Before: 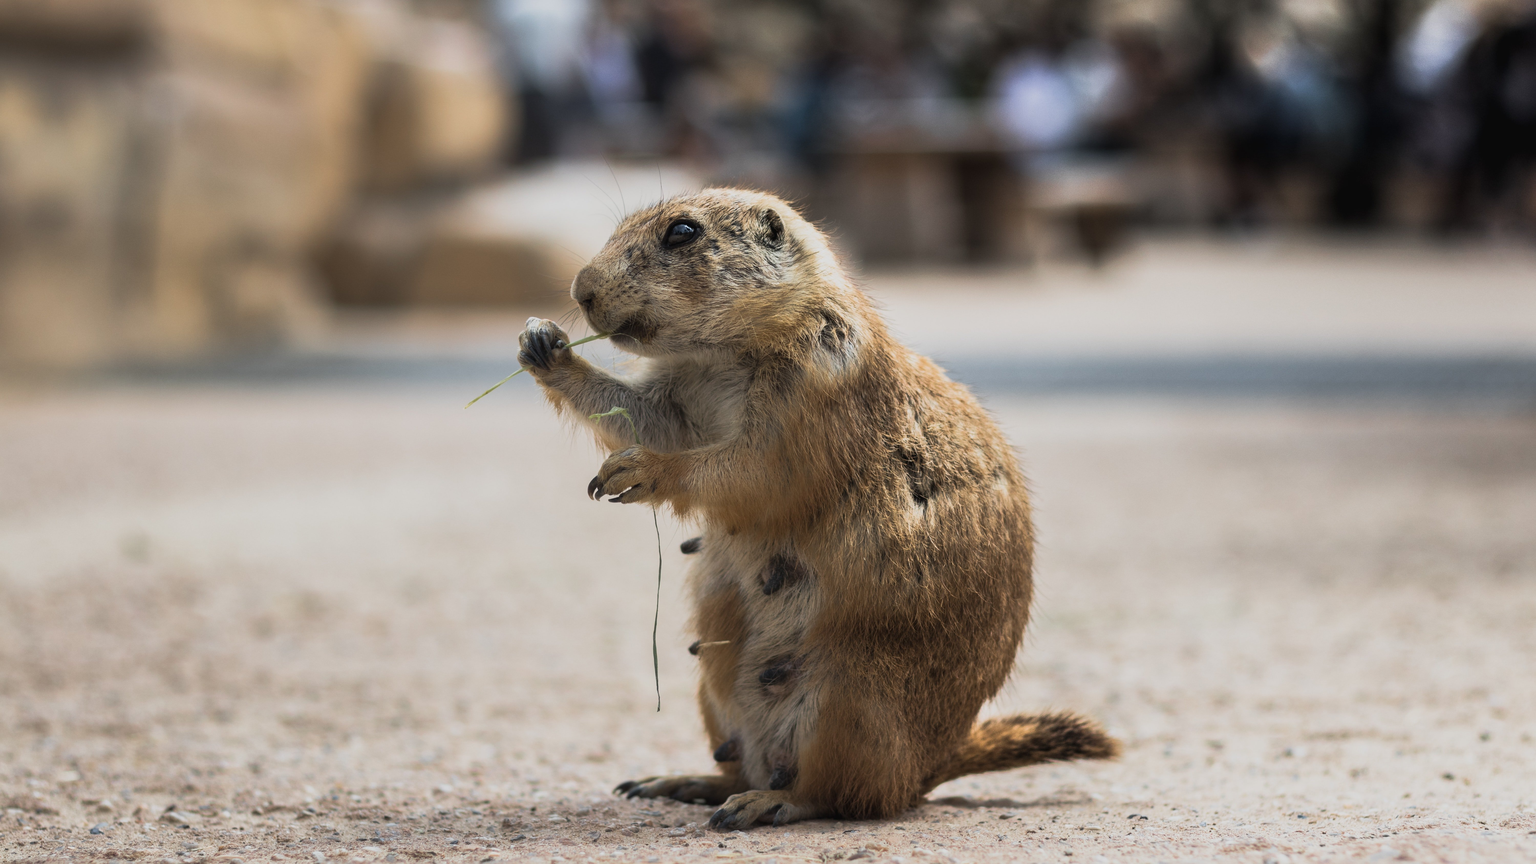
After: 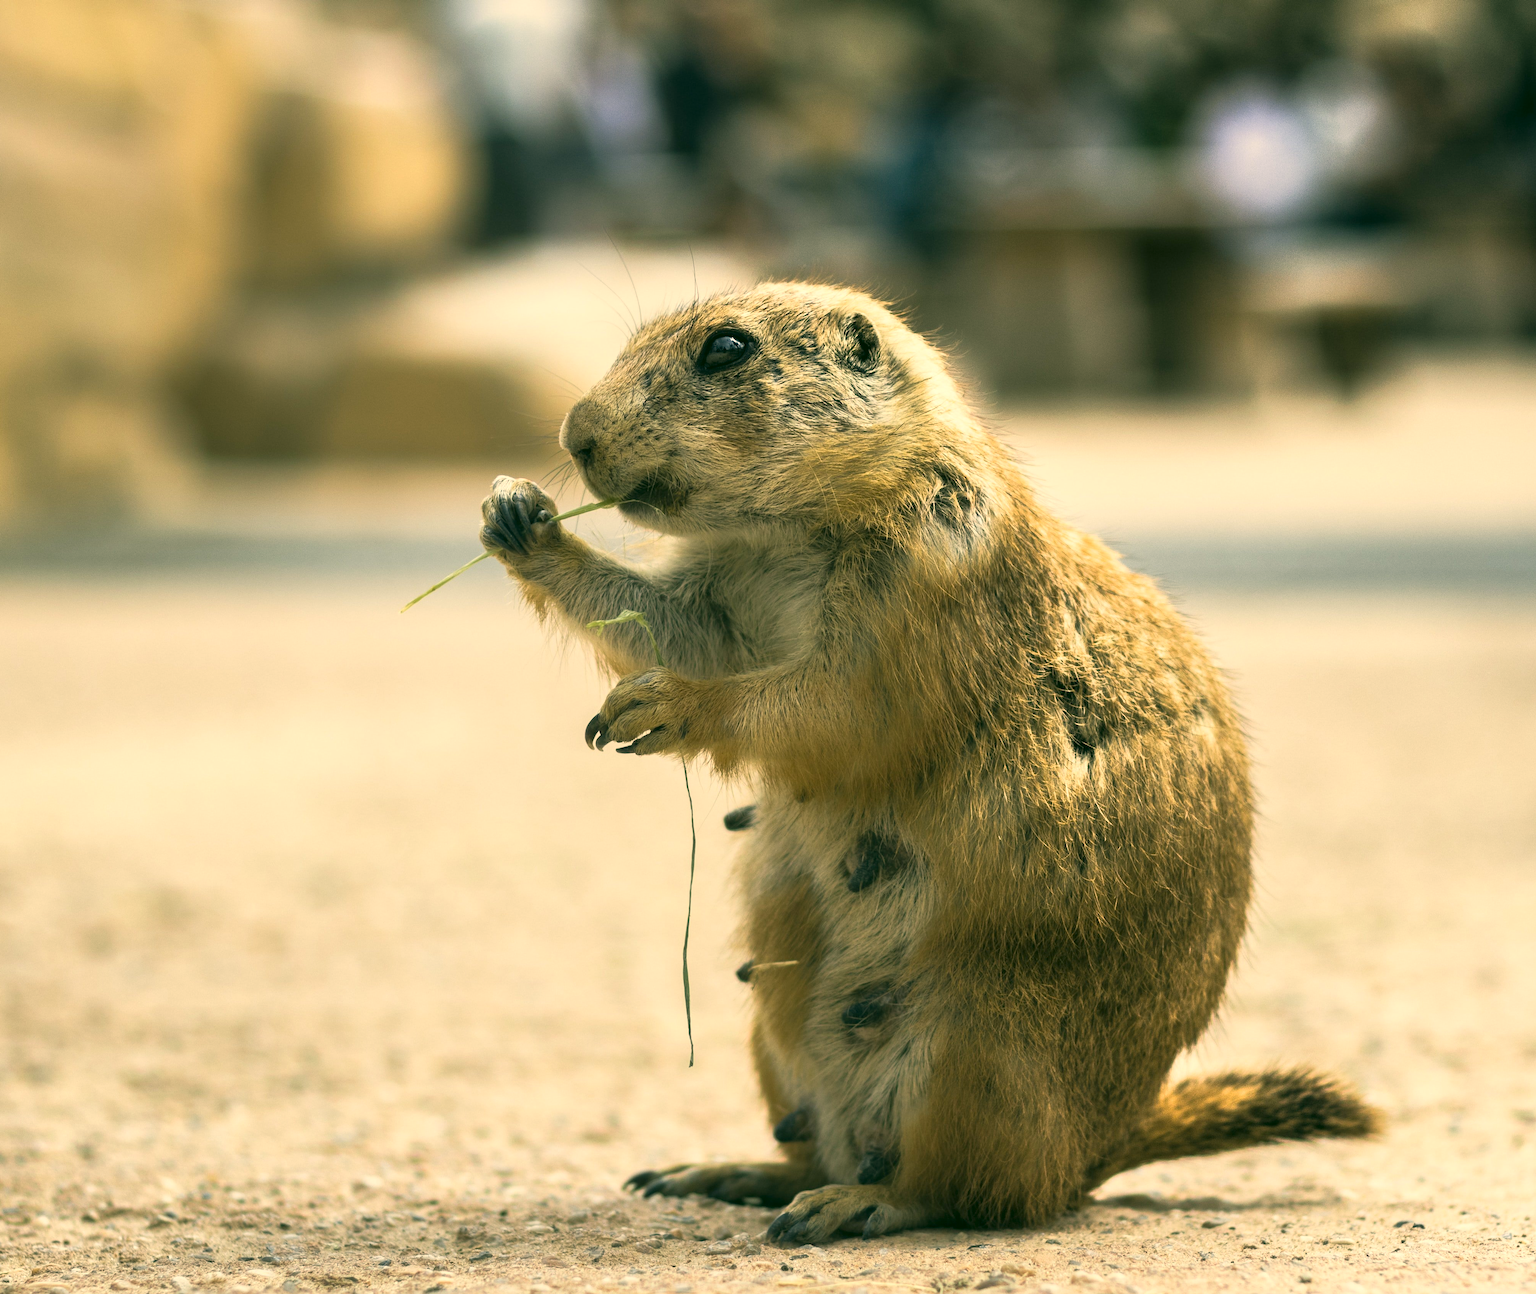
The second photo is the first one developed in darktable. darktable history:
crop and rotate: left 12.871%, right 20.404%
tone equalizer: on, module defaults
color correction: highlights a* 4.93, highlights b* 23.76, shadows a* -16.3, shadows b* 3.93
exposure: exposure 0.493 EV, compensate exposure bias true, compensate highlight preservation false
